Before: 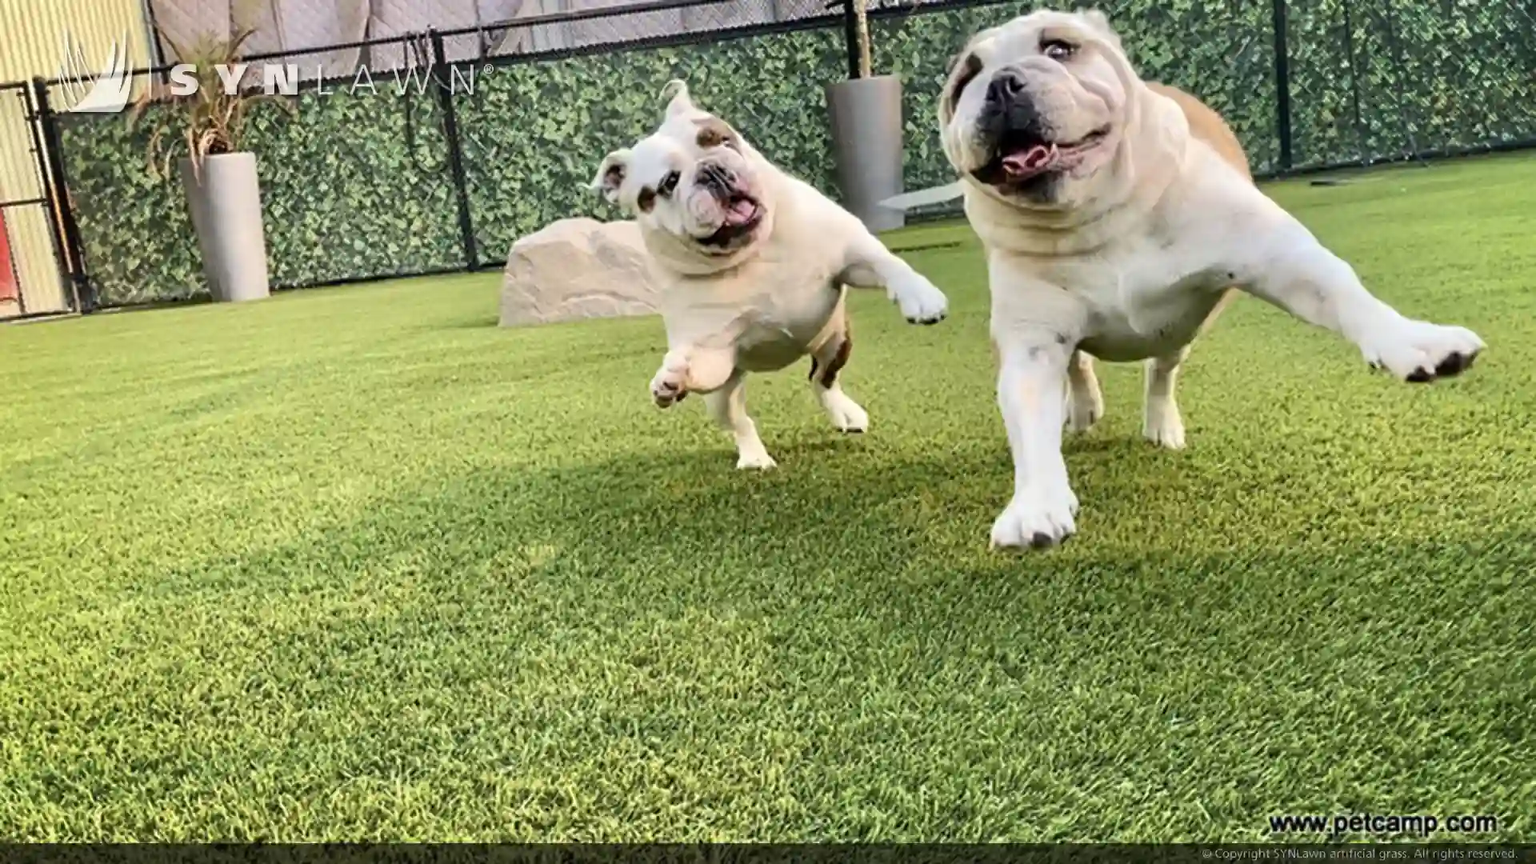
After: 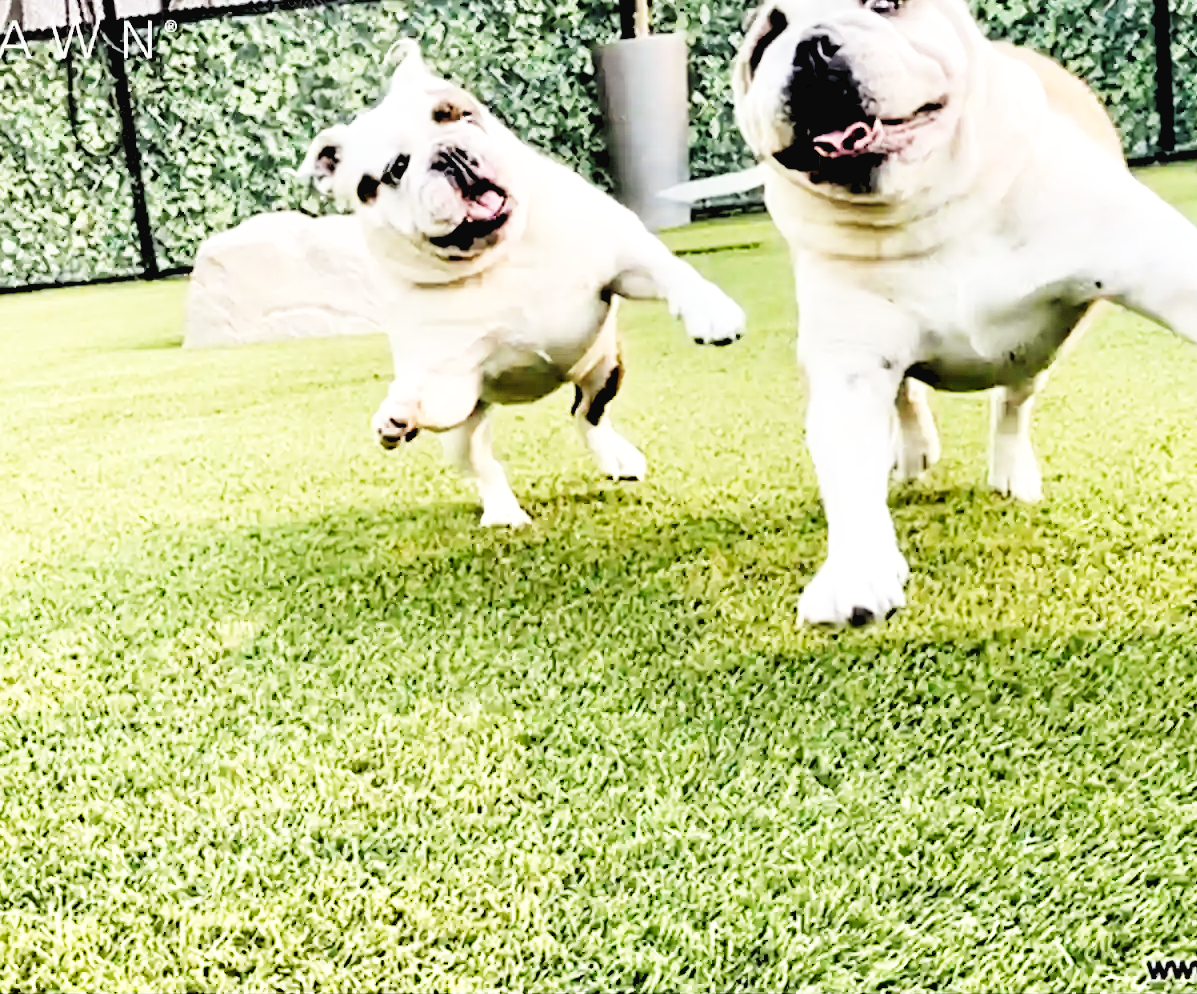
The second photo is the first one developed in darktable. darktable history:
rgb levels: levels [[0.029, 0.461, 0.922], [0, 0.5, 1], [0, 0.5, 1]]
crop and rotate: left 22.918%, top 5.629%, right 14.711%, bottom 2.247%
base curve: curves: ch0 [(0, 0.003) (0.001, 0.002) (0.006, 0.004) (0.02, 0.022) (0.048, 0.086) (0.094, 0.234) (0.162, 0.431) (0.258, 0.629) (0.385, 0.8) (0.548, 0.918) (0.751, 0.988) (1, 1)], preserve colors none
contrast brightness saturation: contrast 0.01, saturation -0.05
